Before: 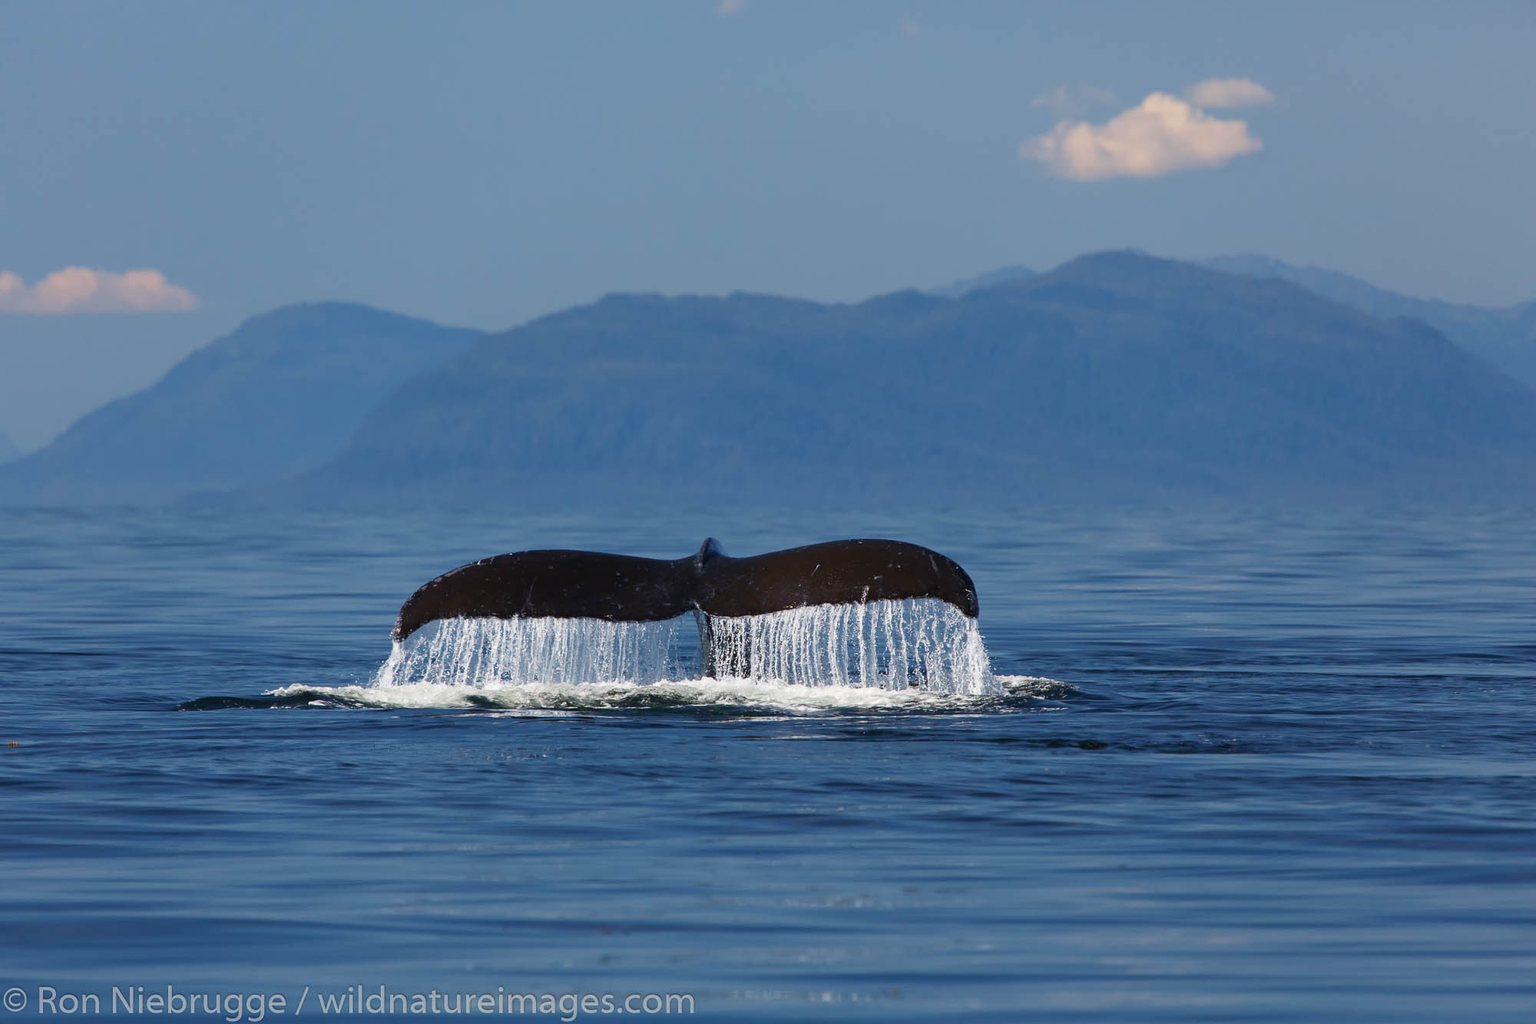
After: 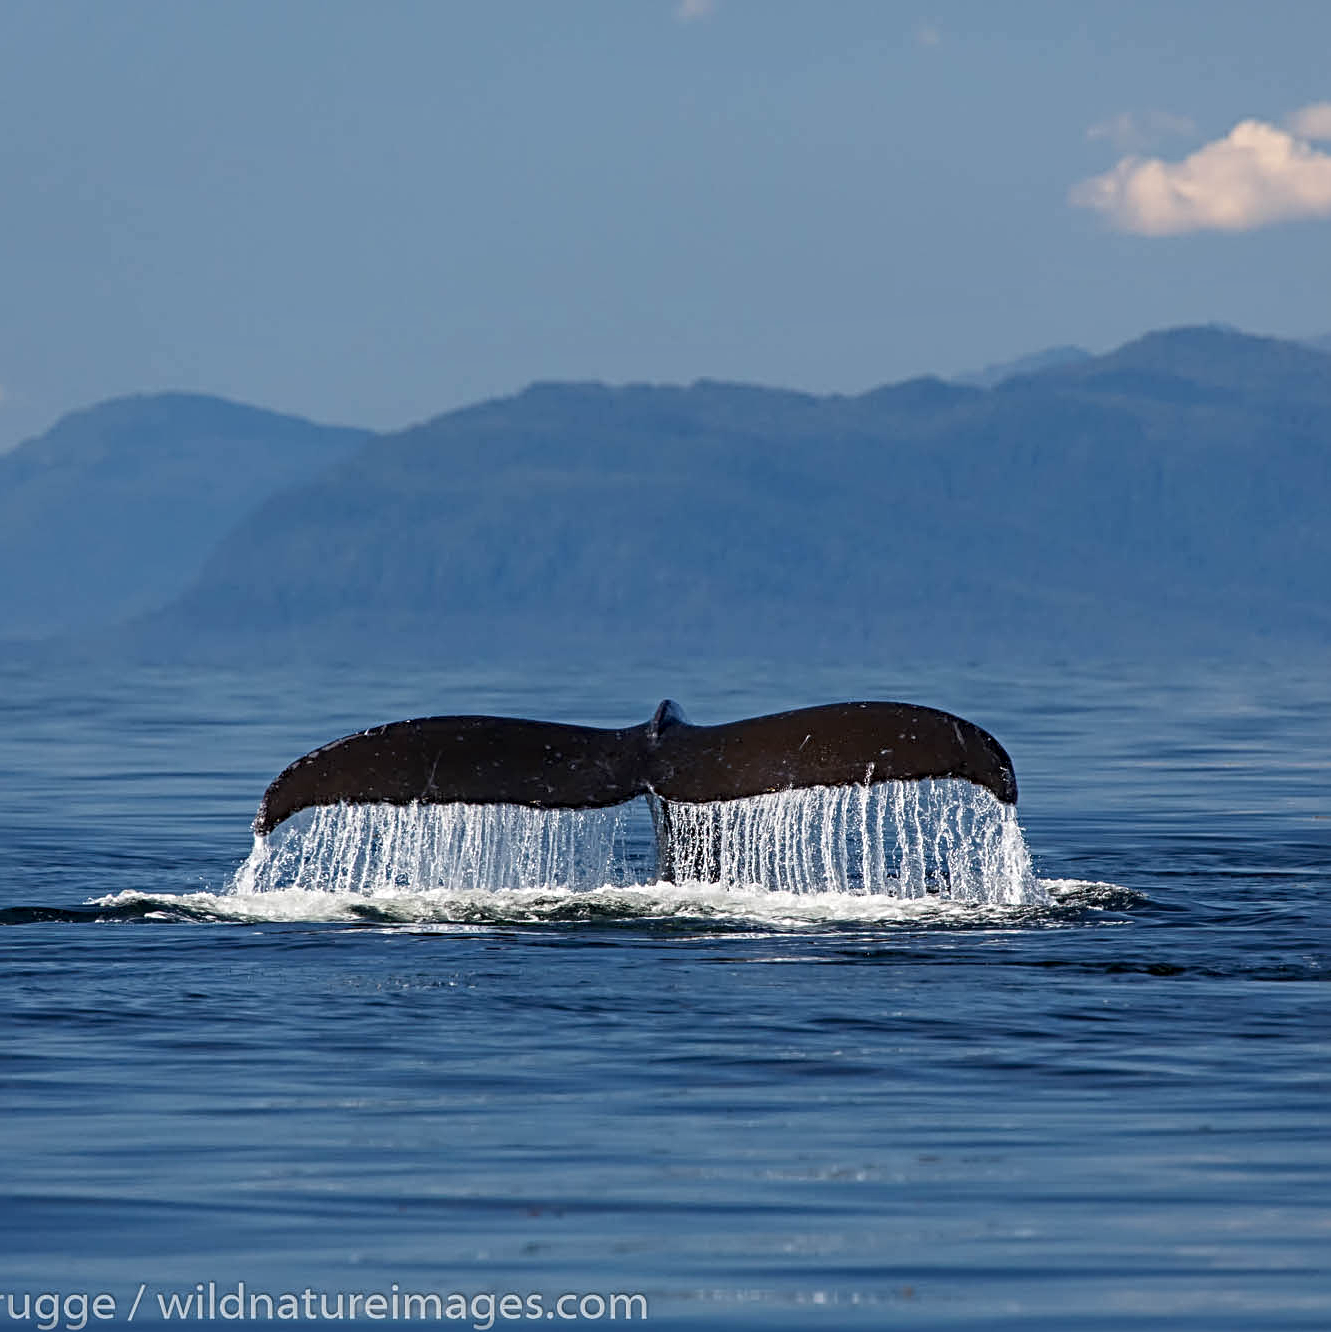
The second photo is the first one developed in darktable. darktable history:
crop and rotate: left 12.897%, right 20.535%
local contrast: on, module defaults
sharpen: radius 4.854
